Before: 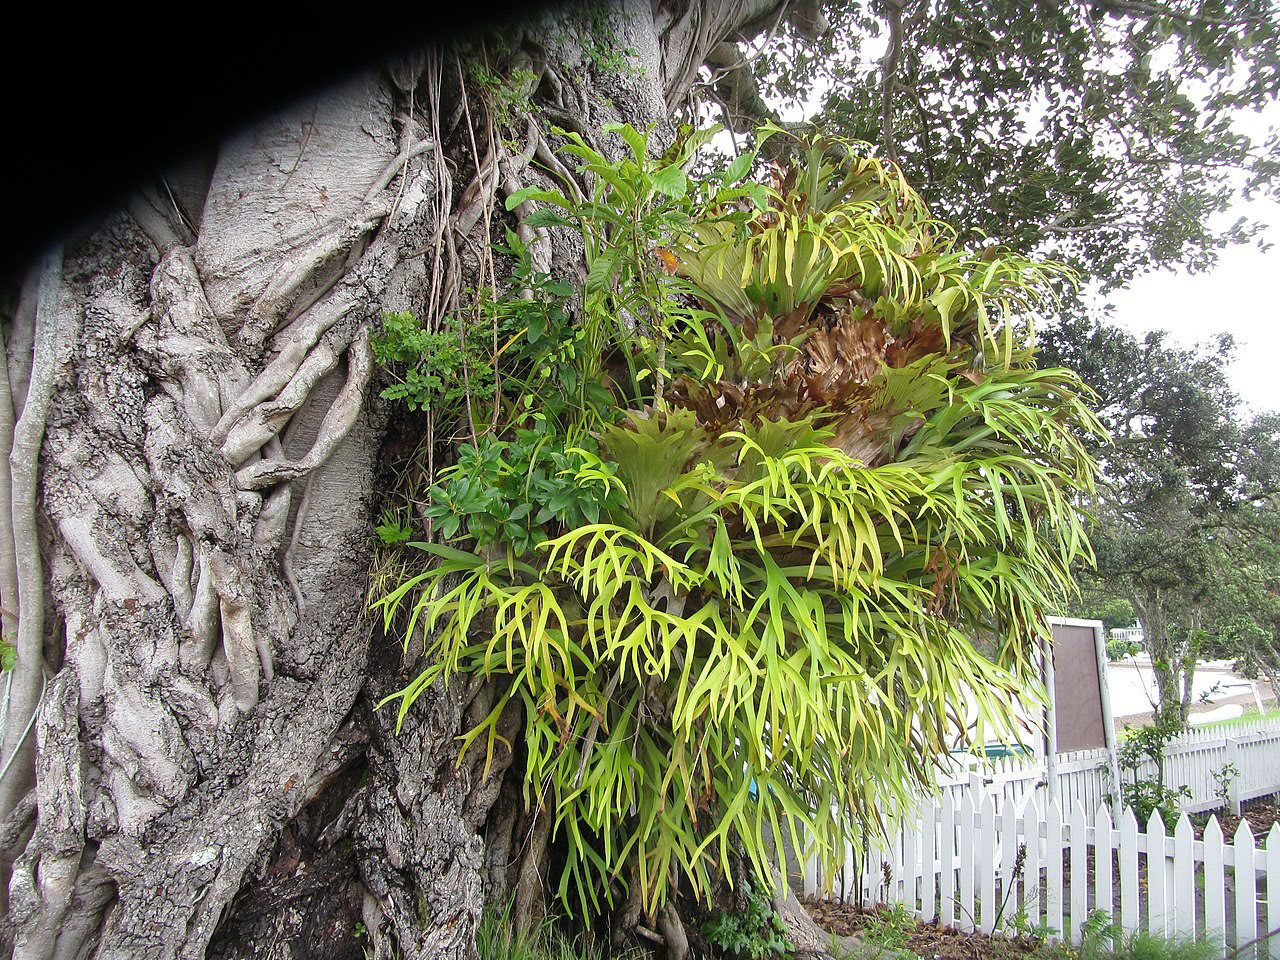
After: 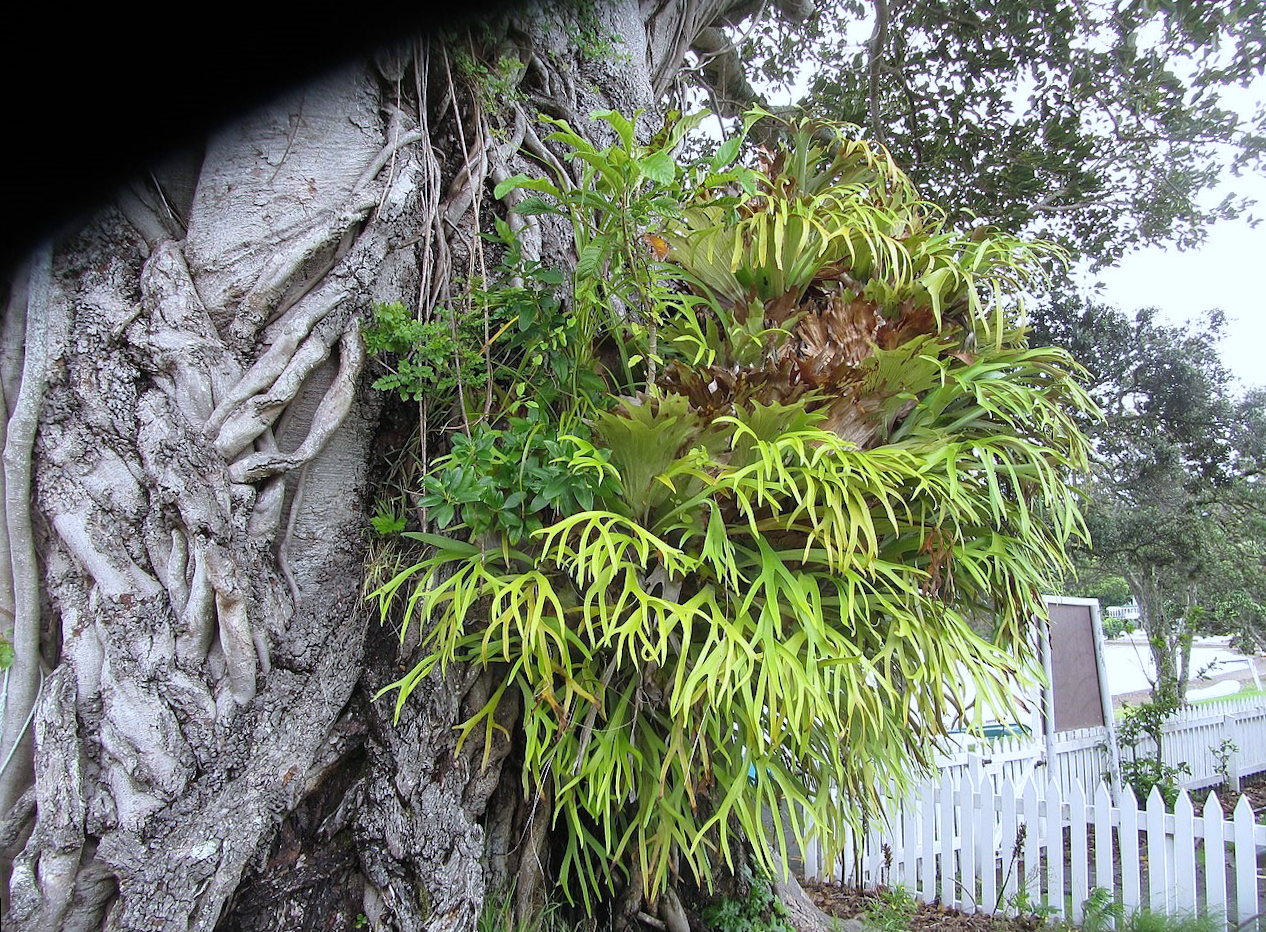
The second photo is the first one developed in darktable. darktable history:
rotate and perspective: rotation -1°, crop left 0.011, crop right 0.989, crop top 0.025, crop bottom 0.975
white balance: red 0.954, blue 1.079
